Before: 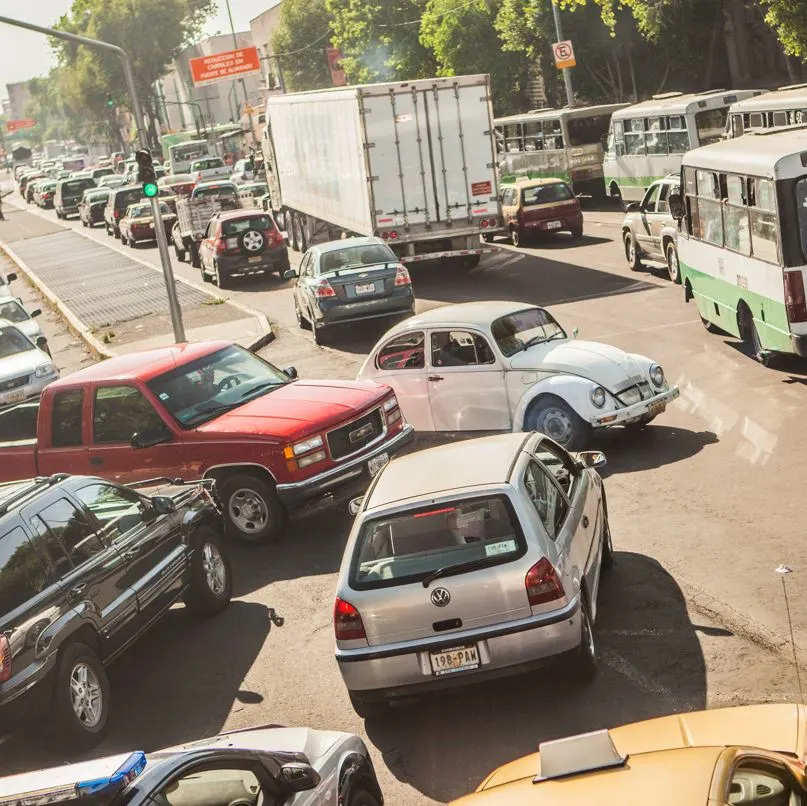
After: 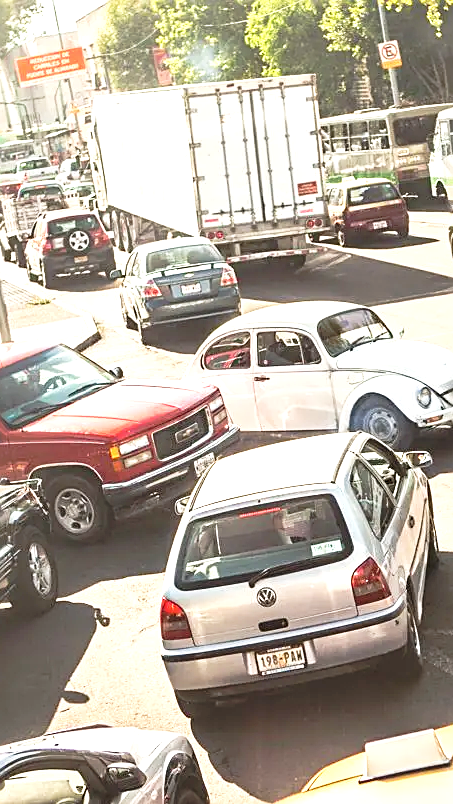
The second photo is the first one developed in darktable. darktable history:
tone curve: curves: ch0 [(0, 0) (0.003, 0.049) (0.011, 0.051) (0.025, 0.055) (0.044, 0.065) (0.069, 0.081) (0.1, 0.11) (0.136, 0.15) (0.177, 0.195) (0.224, 0.242) (0.277, 0.308) (0.335, 0.375) (0.399, 0.436) (0.468, 0.5) (0.543, 0.574) (0.623, 0.665) (0.709, 0.761) (0.801, 0.851) (0.898, 0.933) (1, 1)], preserve colors none
crop: left 21.674%, right 22.086%
sharpen: on, module defaults
exposure: exposure 1 EV, compensate highlight preservation false
